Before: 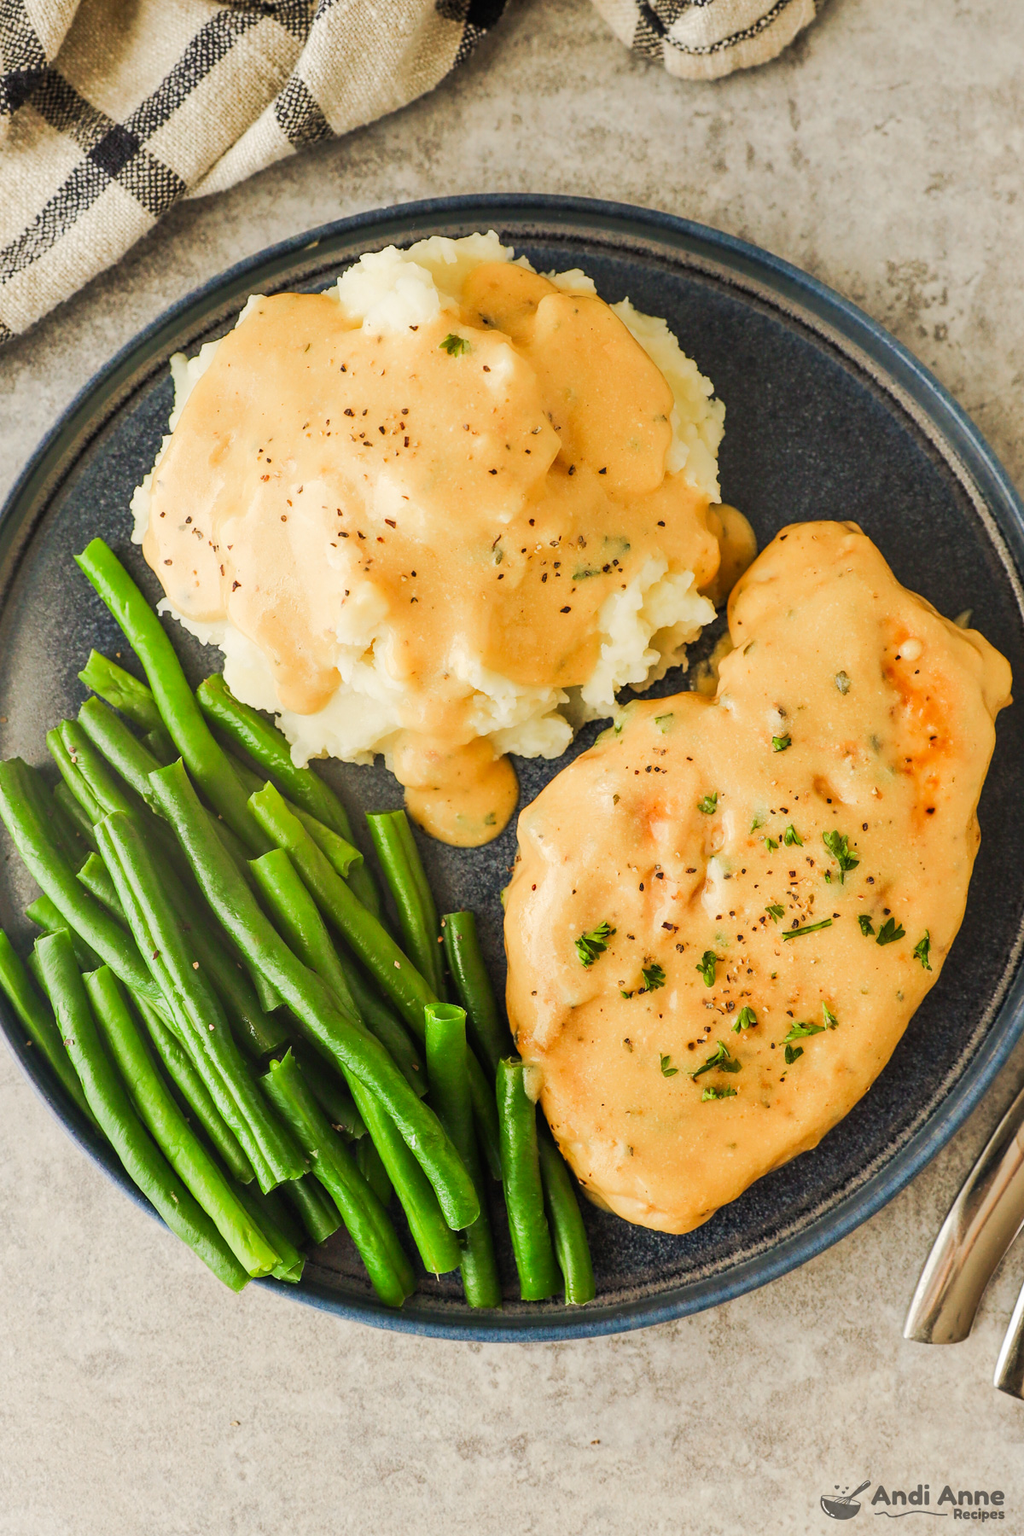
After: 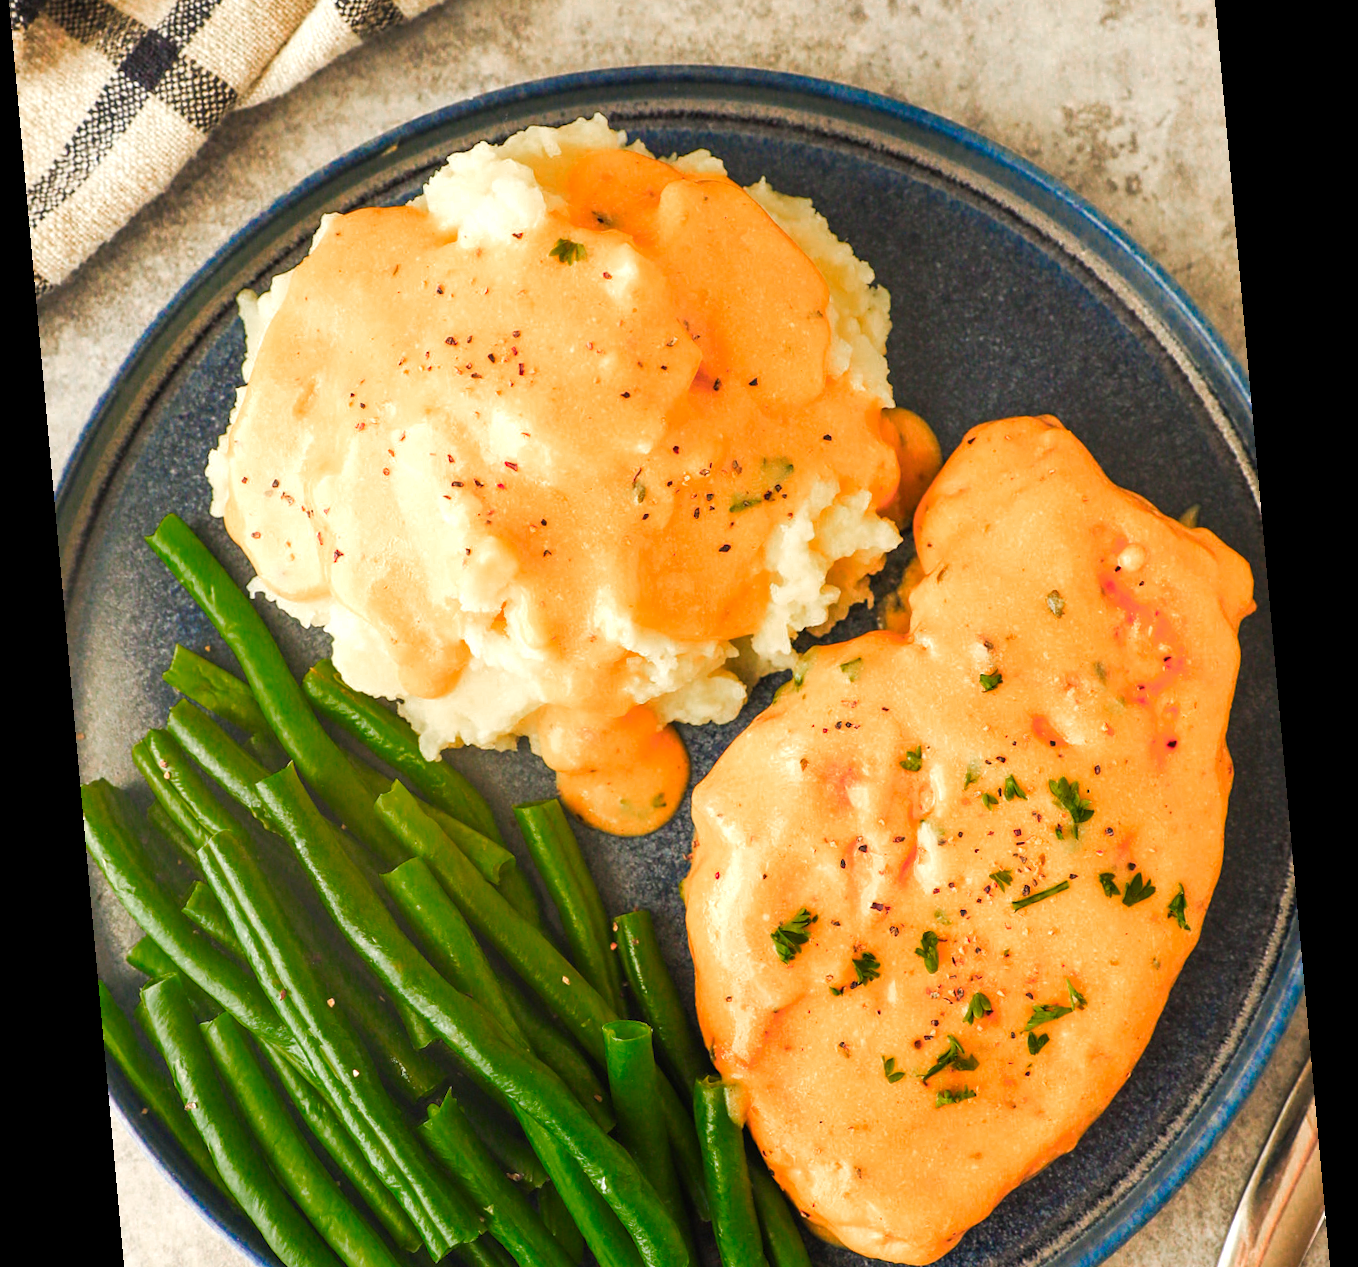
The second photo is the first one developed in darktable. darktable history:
crop: top 11.166%, bottom 22.168%
exposure: exposure 0.564 EV, compensate highlight preservation false
rotate and perspective: rotation -5.2°, automatic cropping off
color zones: curves: ch0 [(0, 0.553) (0.123, 0.58) (0.23, 0.419) (0.468, 0.155) (0.605, 0.132) (0.723, 0.063) (0.833, 0.172) (0.921, 0.468)]; ch1 [(0.025, 0.645) (0.229, 0.584) (0.326, 0.551) (0.537, 0.446) (0.599, 0.911) (0.708, 1) (0.805, 0.944)]; ch2 [(0.086, 0.468) (0.254, 0.464) (0.638, 0.564) (0.702, 0.592) (0.768, 0.564)]
